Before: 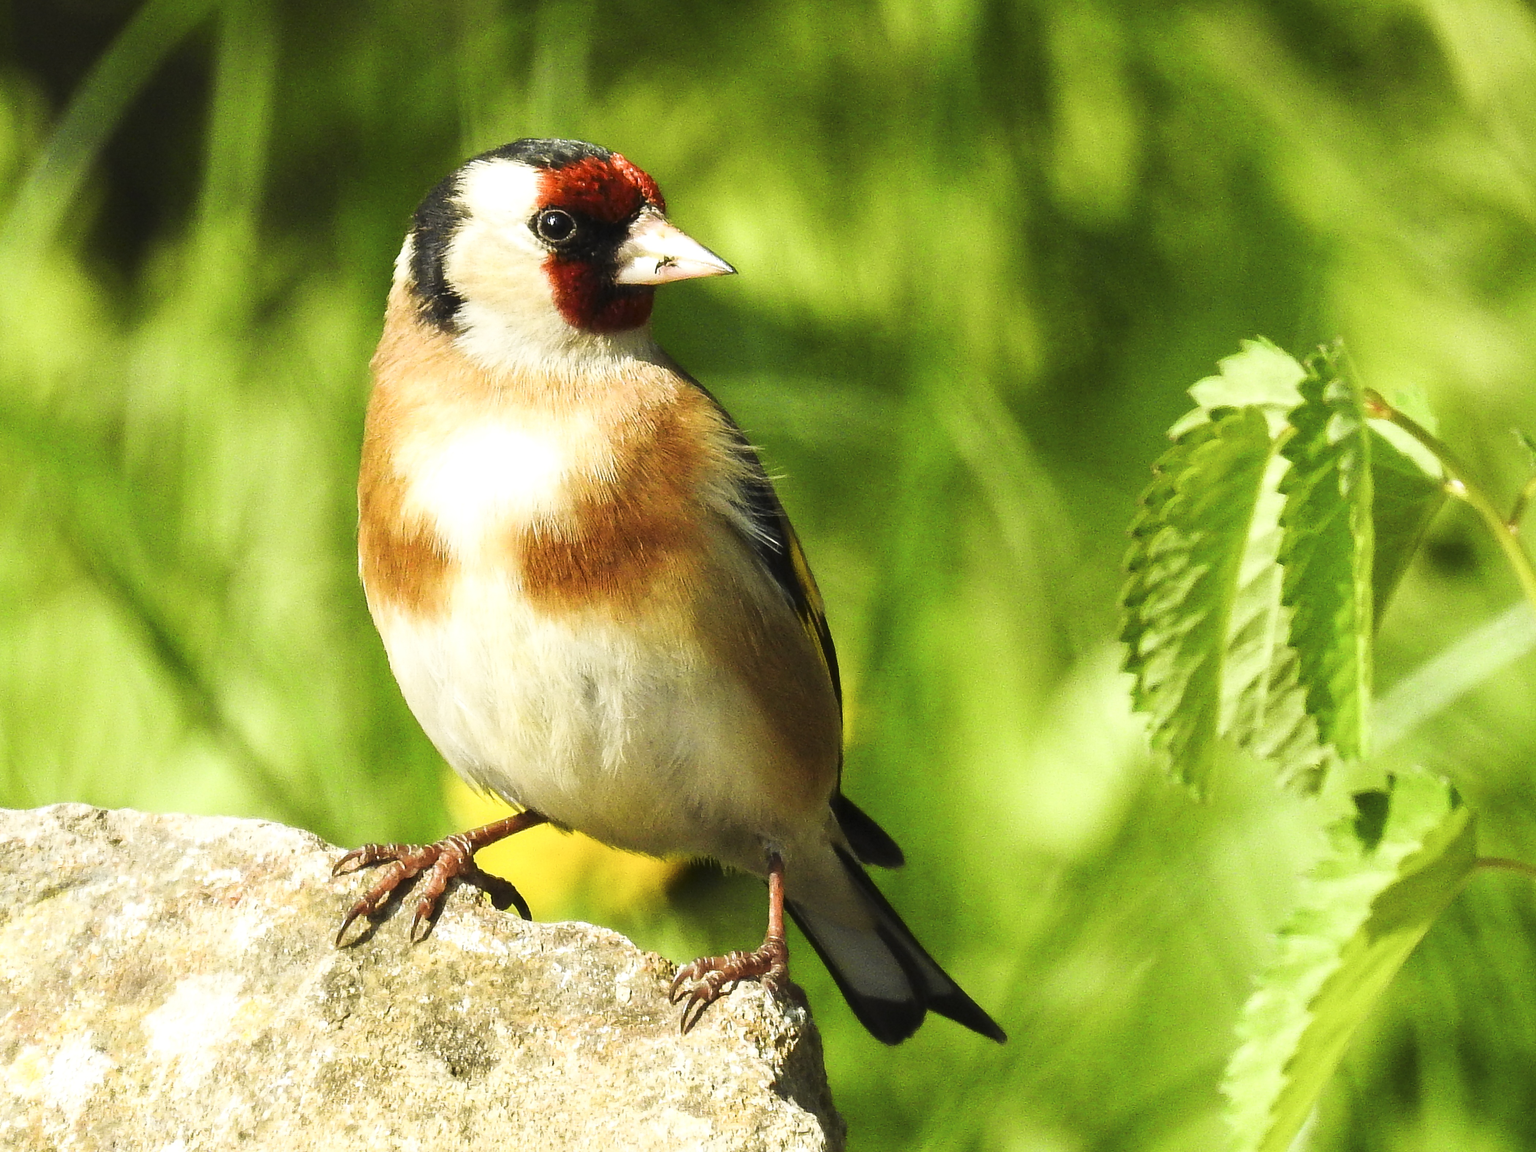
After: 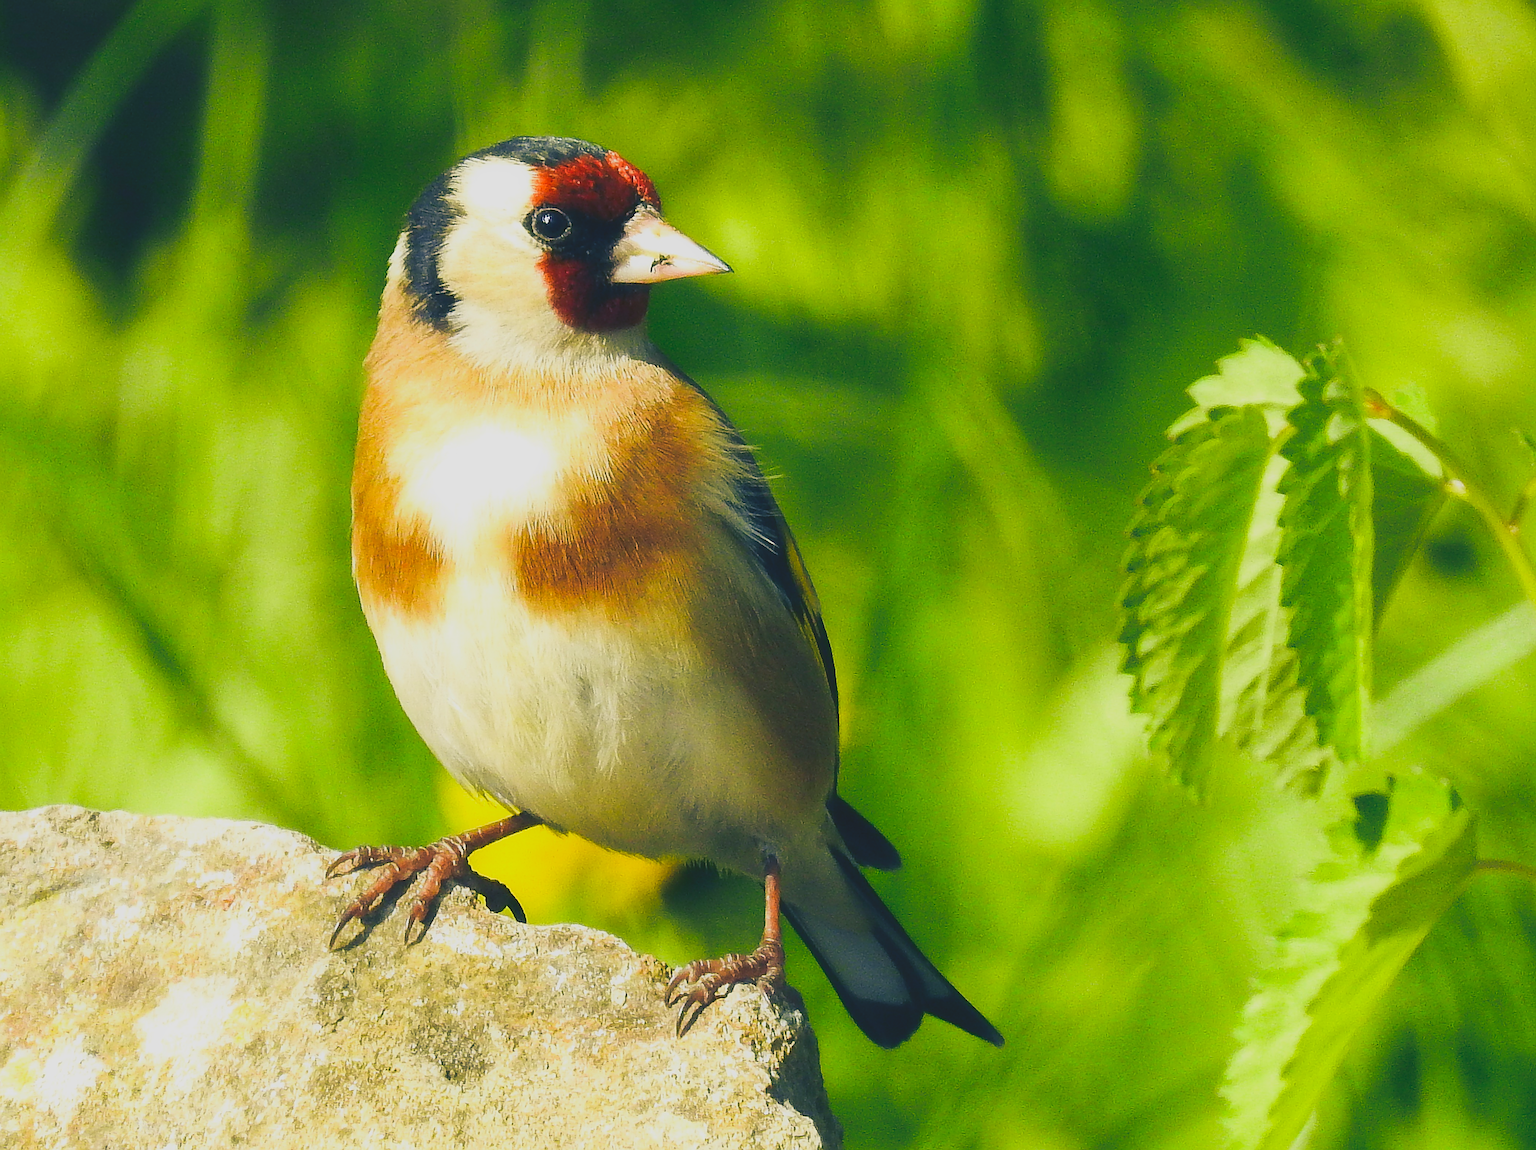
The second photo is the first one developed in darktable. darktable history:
contrast brightness saturation: contrast -0.209, saturation 0.189
sharpen: on, module defaults
color balance rgb: shadows lift › luminance -41.116%, shadows lift › chroma 14.158%, shadows lift › hue 257.1°, perceptual saturation grading › global saturation 0.973%, global vibrance 10.992%
crop and rotate: left 0.574%, top 0.343%, bottom 0.405%
contrast equalizer: octaves 7, y [[0.5, 0.488, 0.462, 0.461, 0.491, 0.5], [0.5 ×6], [0.5 ×6], [0 ×6], [0 ×6]]
